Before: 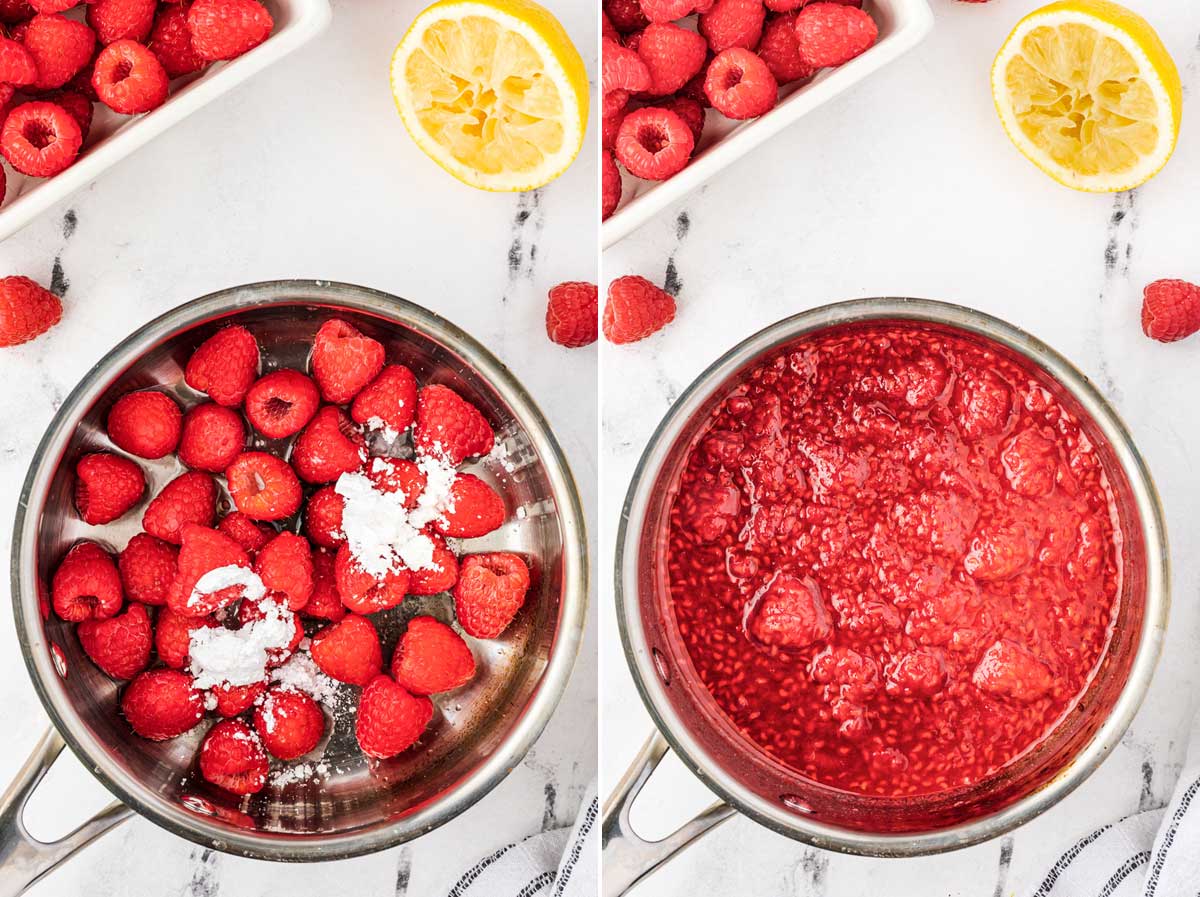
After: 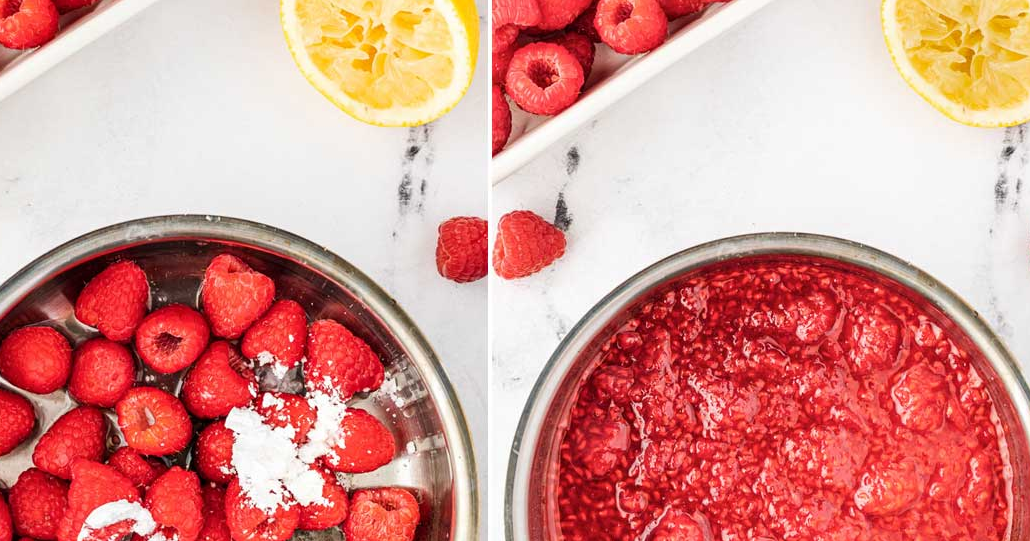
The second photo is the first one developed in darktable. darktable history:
crop and rotate: left 9.228%, top 7.312%, right 4.917%, bottom 32.344%
